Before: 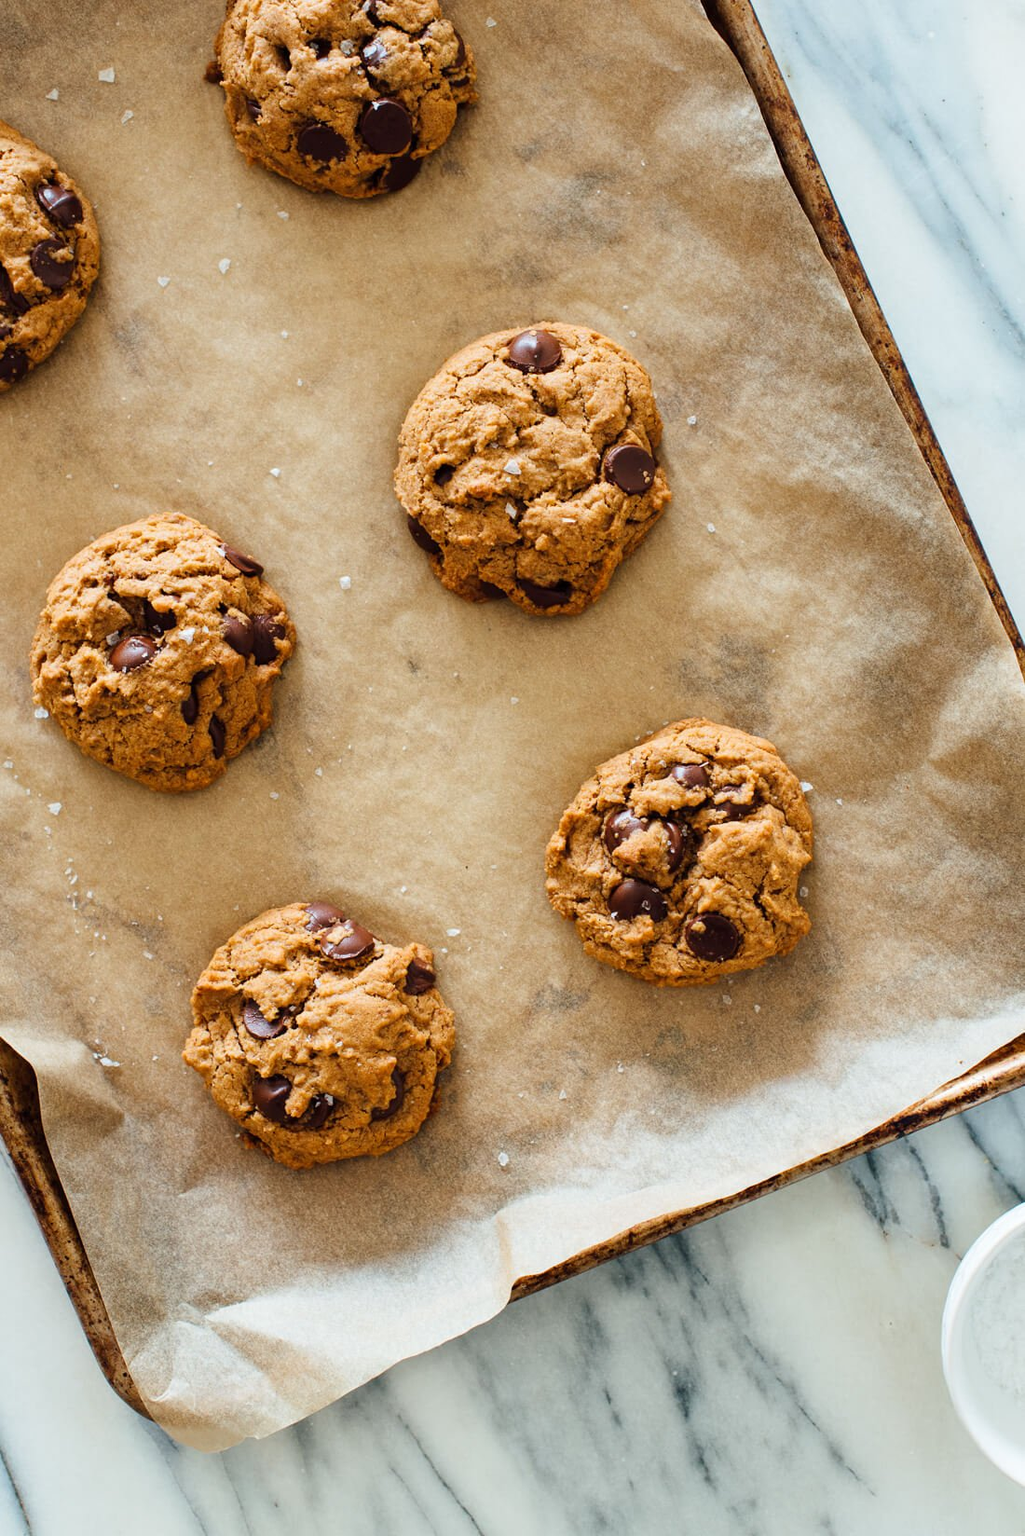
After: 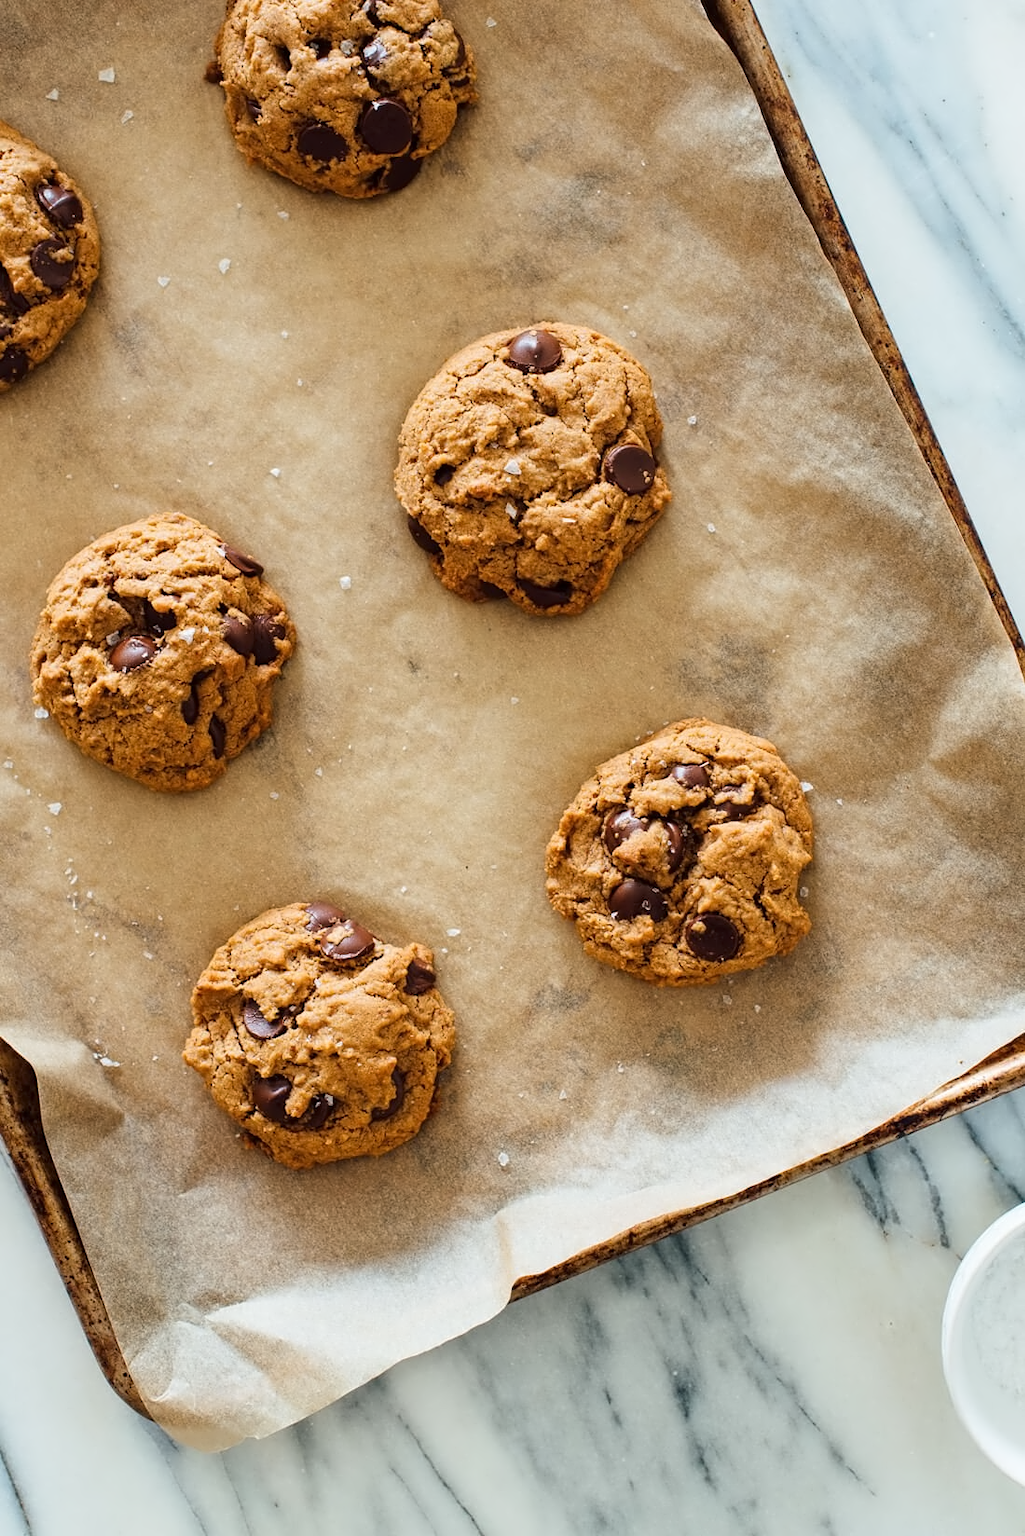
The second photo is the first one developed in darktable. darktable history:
contrast equalizer: octaves 7, y [[0.5 ×4, 0.524, 0.59], [0.5 ×6], [0.5 ×6], [0, 0, 0, 0.01, 0.045, 0.012], [0, 0, 0, 0.044, 0.195, 0.131]]
